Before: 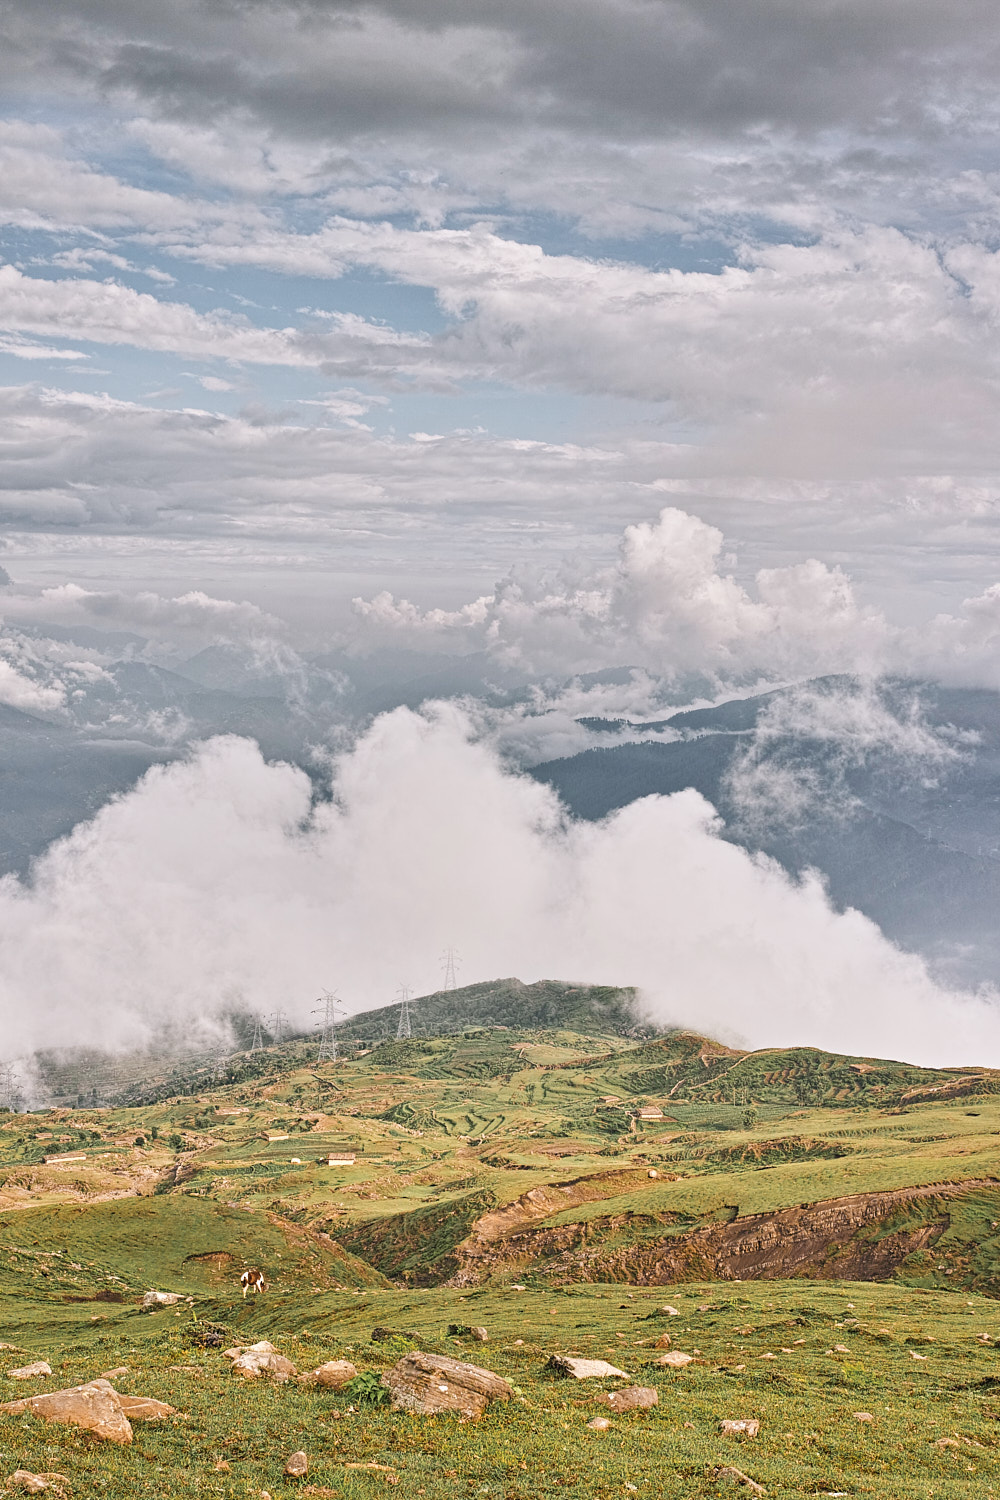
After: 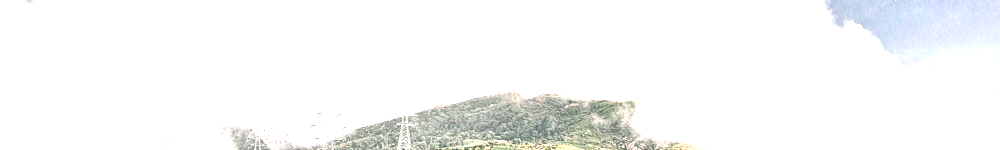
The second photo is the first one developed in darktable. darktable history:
exposure: black level correction 0, exposure 1.45 EV, compensate exposure bias true, compensate highlight preservation false
crop and rotate: top 59.084%, bottom 30.916%
